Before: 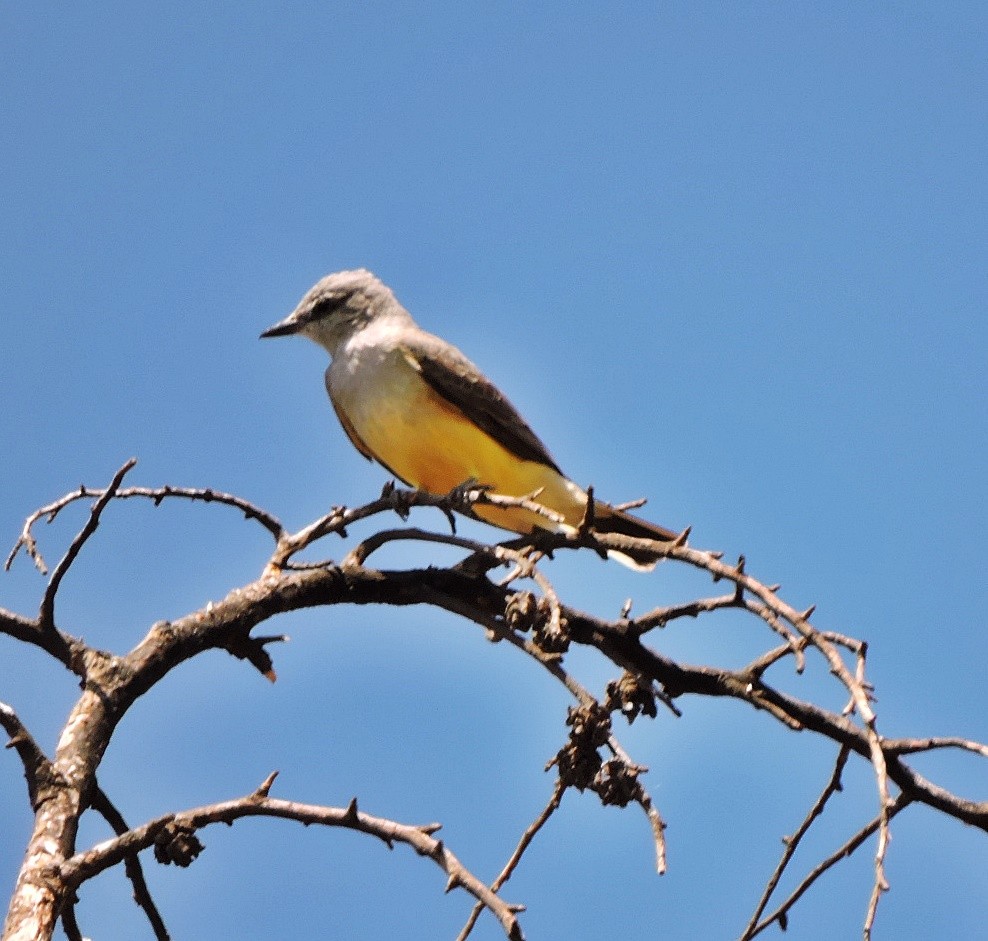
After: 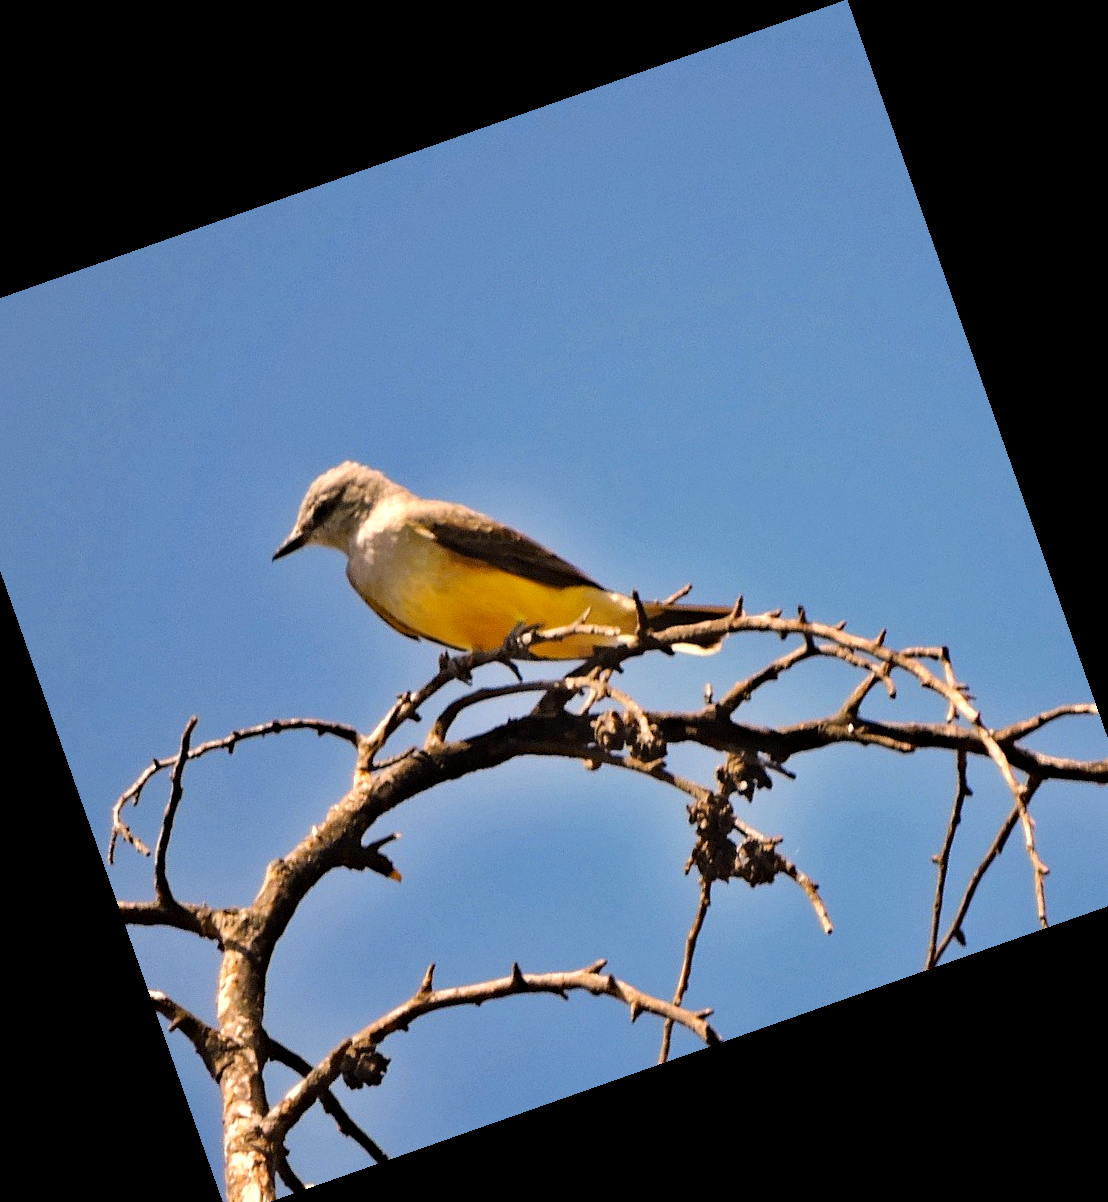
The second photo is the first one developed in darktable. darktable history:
color contrast: green-magenta contrast 0.8, blue-yellow contrast 1.1, unbound 0
white balance: red 1.127, blue 0.943
crop and rotate: angle 19.43°, left 6.812%, right 4.125%, bottom 1.087%
haze removal: strength 0.29, distance 0.25, compatibility mode true, adaptive false
